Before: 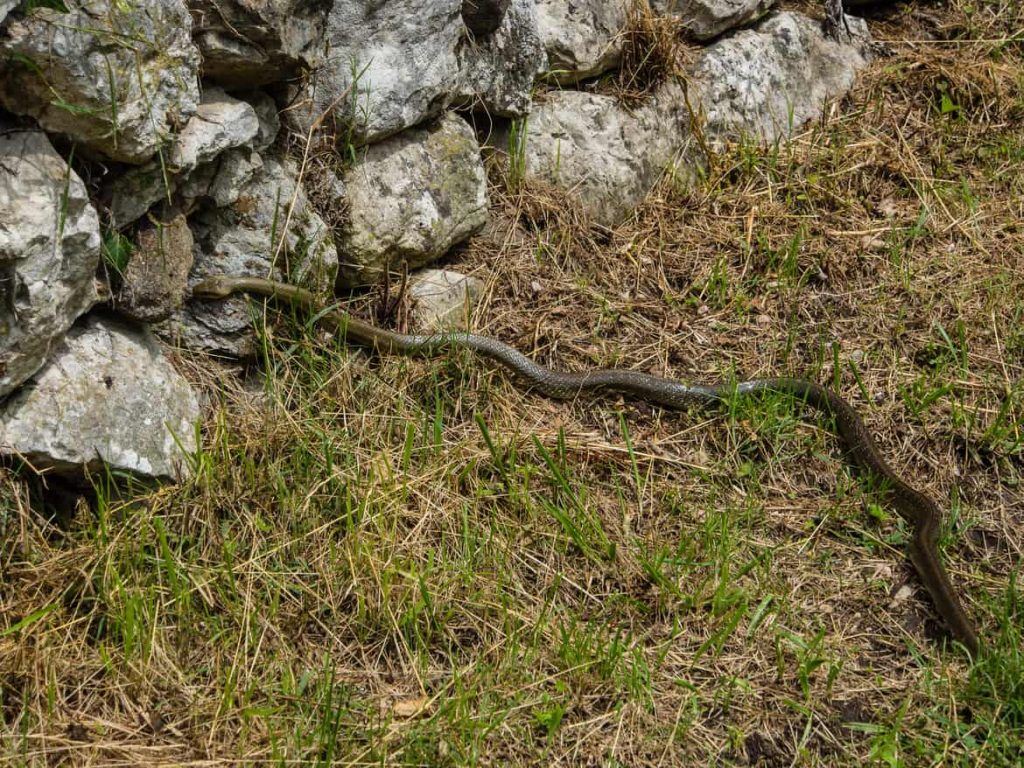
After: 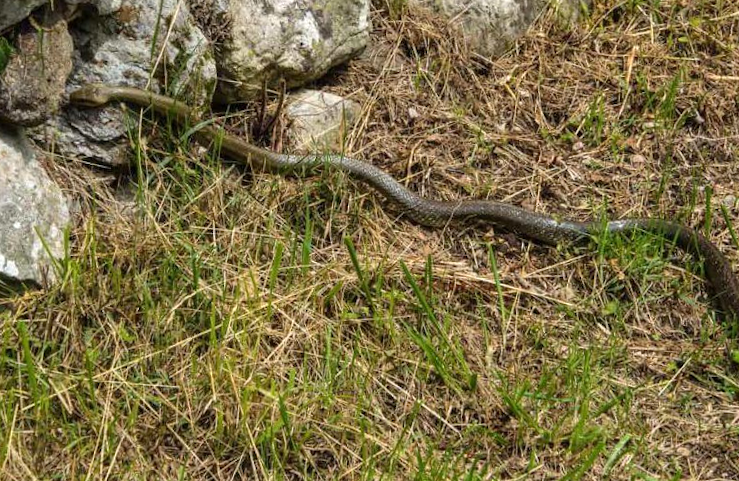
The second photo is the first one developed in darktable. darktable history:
crop and rotate: angle -3.37°, left 9.79%, top 20.73%, right 12.42%, bottom 11.82%
exposure: exposure 0.3 EV, compensate highlight preservation false
